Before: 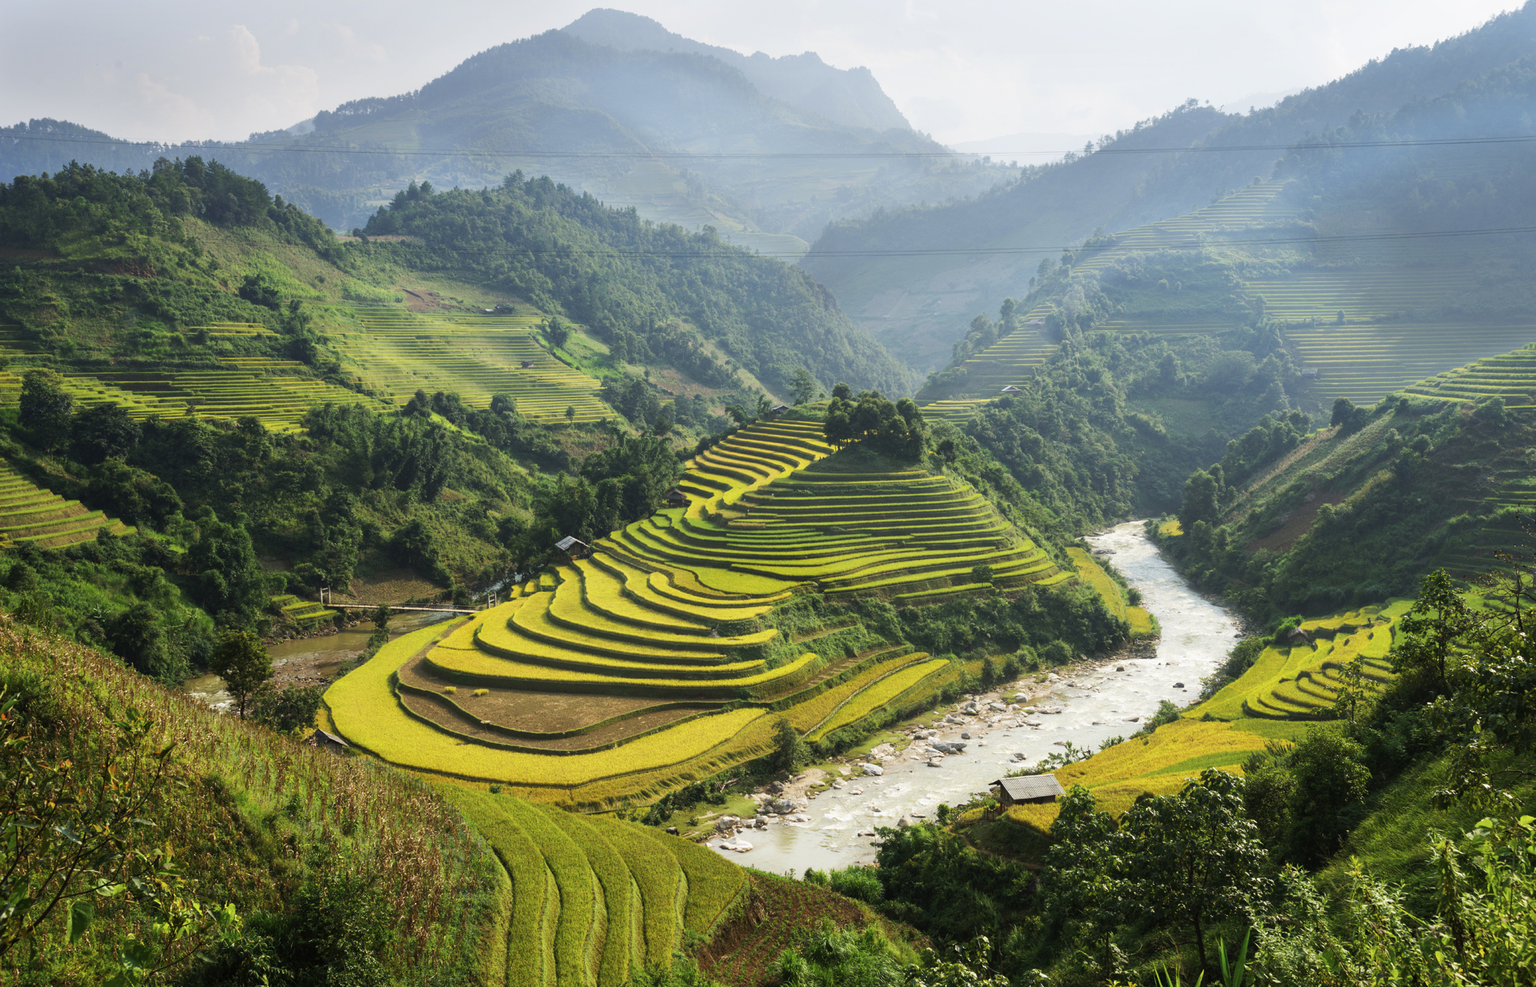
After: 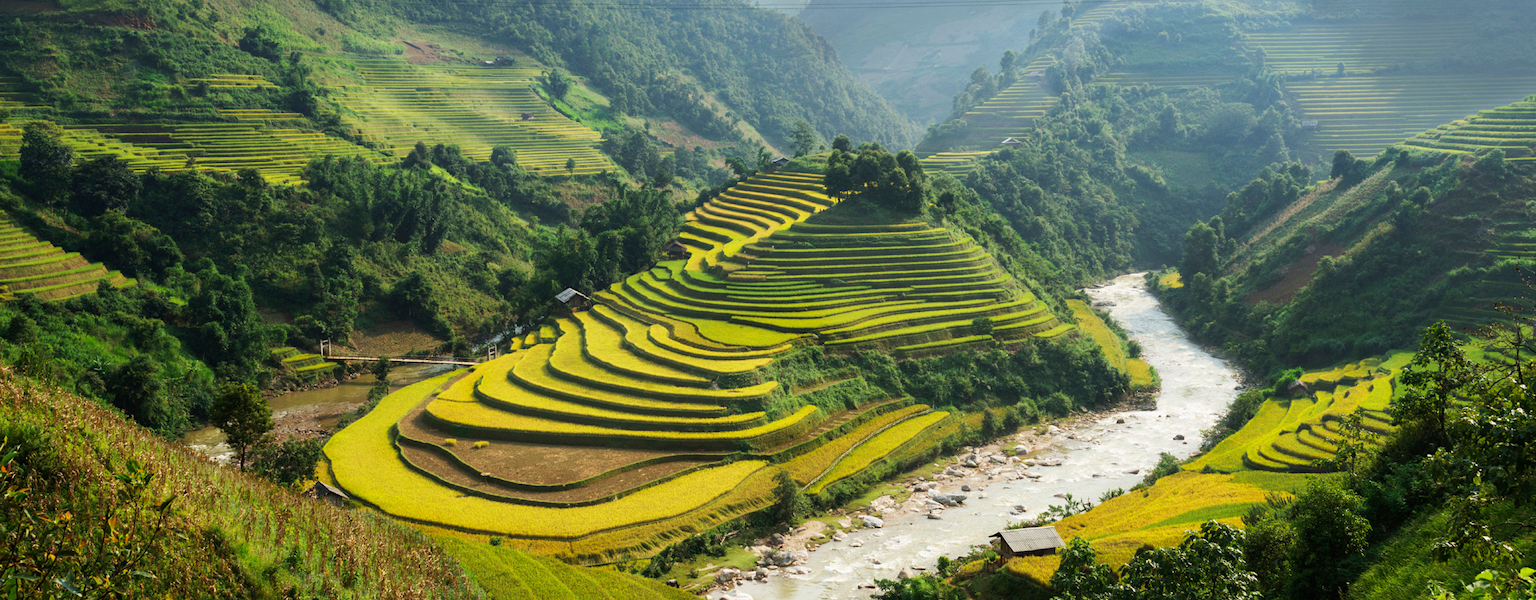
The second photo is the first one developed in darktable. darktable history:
crop and rotate: top 25.148%, bottom 14.029%
